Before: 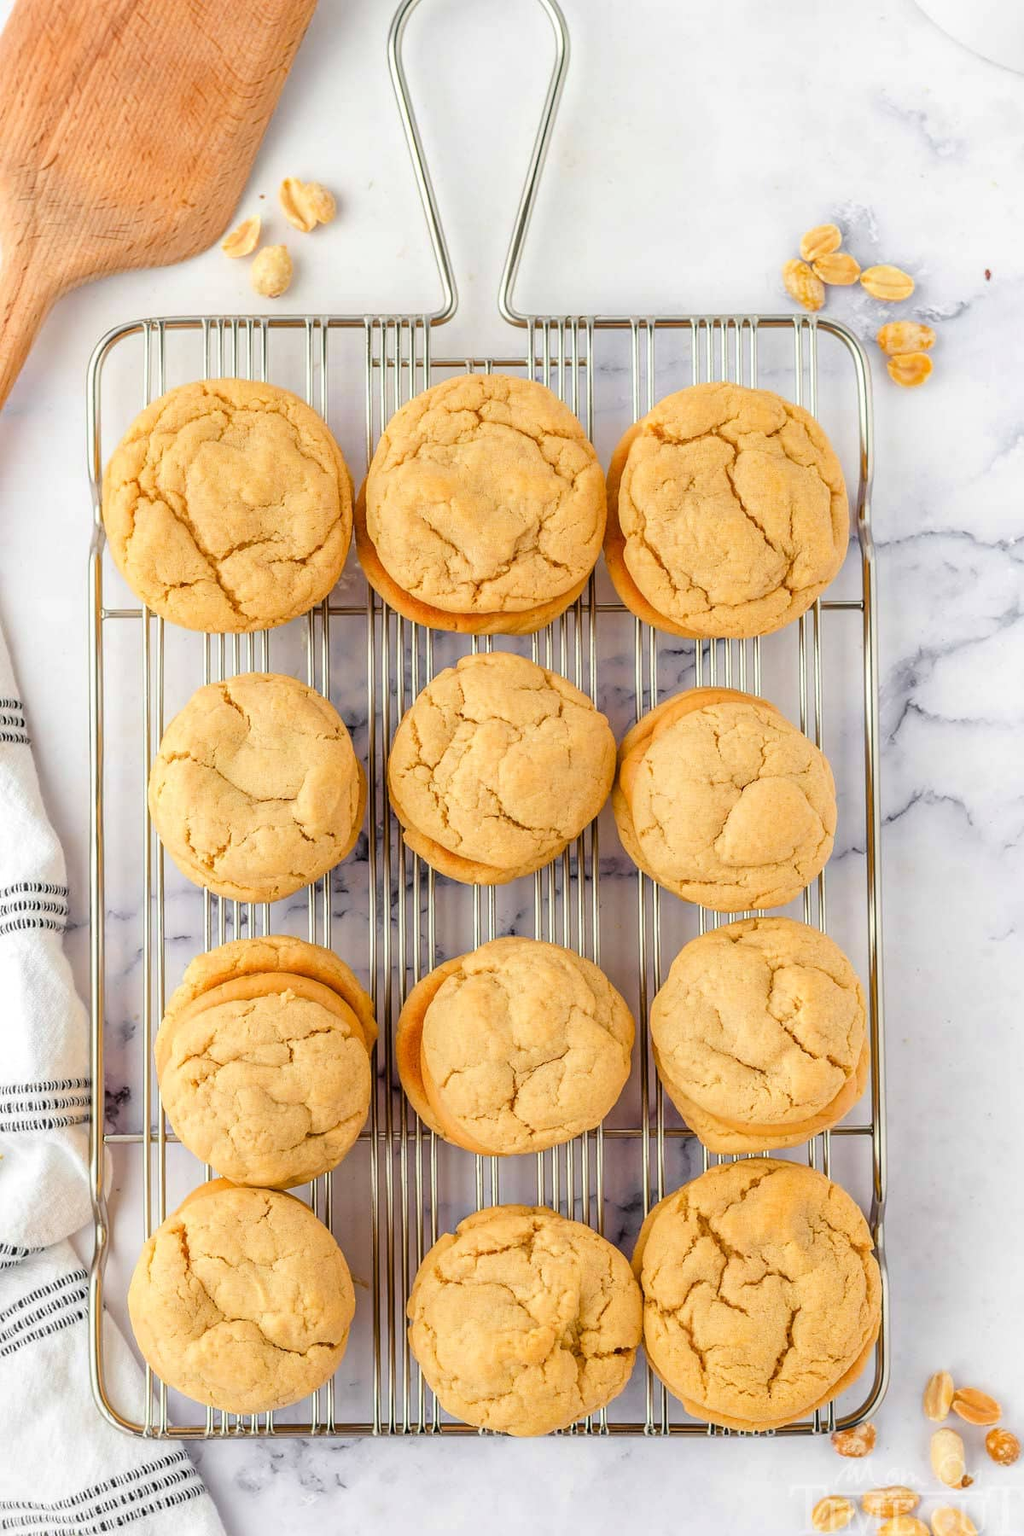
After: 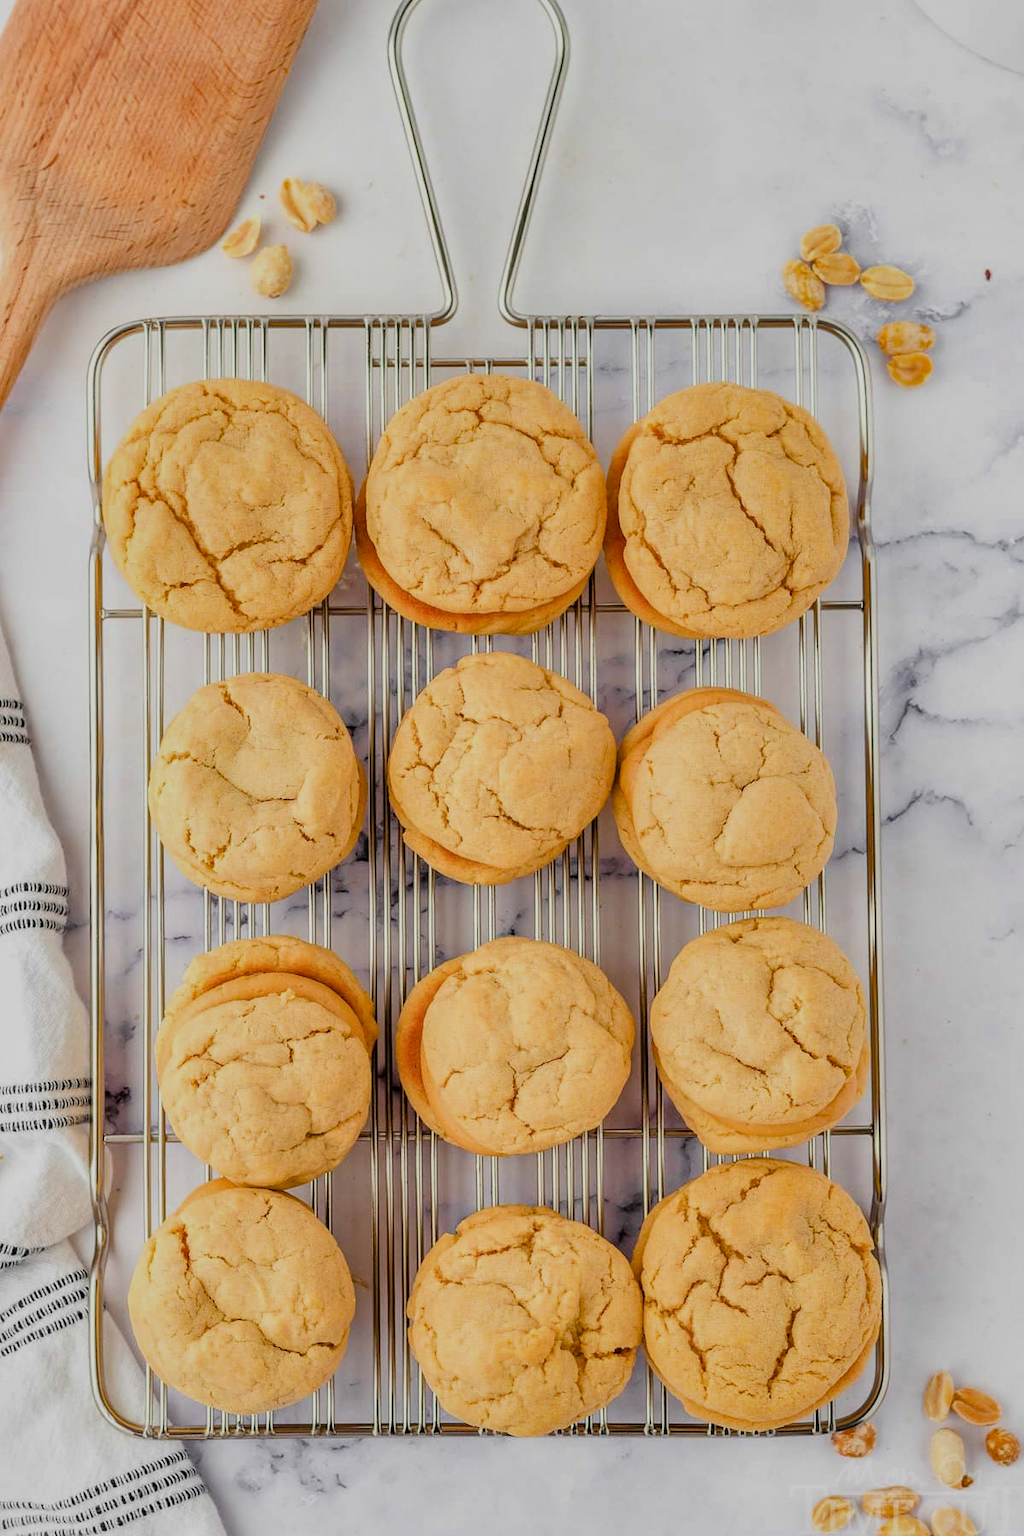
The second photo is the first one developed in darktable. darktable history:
filmic rgb: hardness 4.17
shadows and highlights: low approximation 0.01, soften with gaussian
